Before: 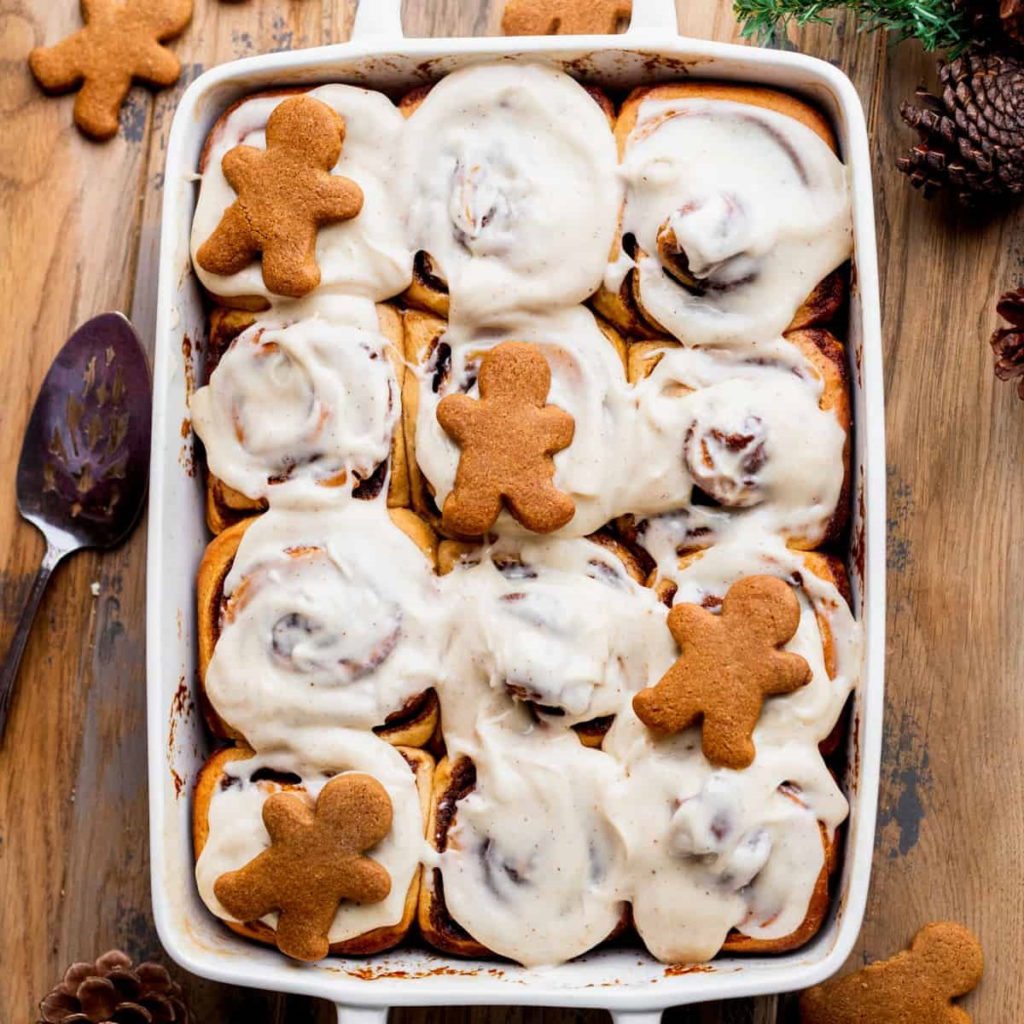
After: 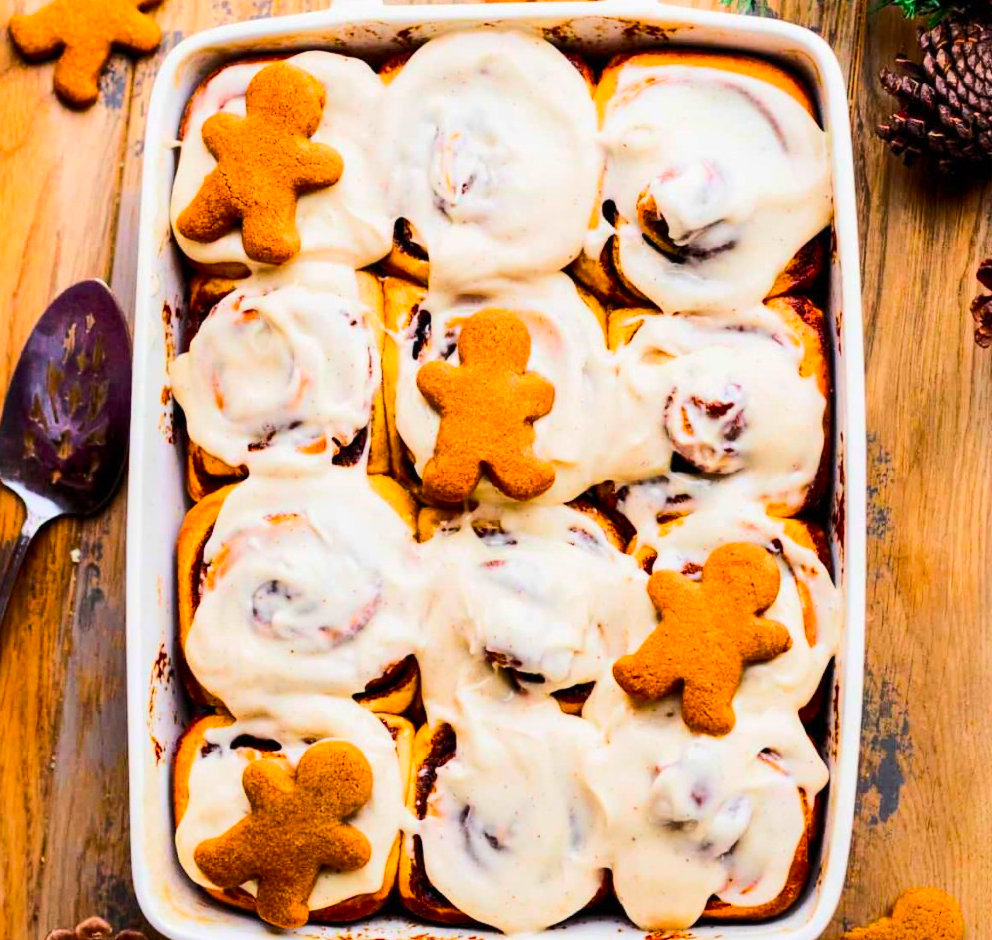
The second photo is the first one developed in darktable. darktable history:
rgb curve: curves: ch0 [(0, 0) (0.284, 0.292) (0.505, 0.644) (1, 1)]; ch1 [(0, 0) (0.284, 0.292) (0.505, 0.644) (1, 1)]; ch2 [(0, 0) (0.284, 0.292) (0.505, 0.644) (1, 1)], compensate middle gray true
color balance rgb: perceptual saturation grading › global saturation 25%, global vibrance 20%
contrast brightness saturation: saturation 0.18
crop: left 1.964%, top 3.251%, right 1.122%, bottom 4.933%
